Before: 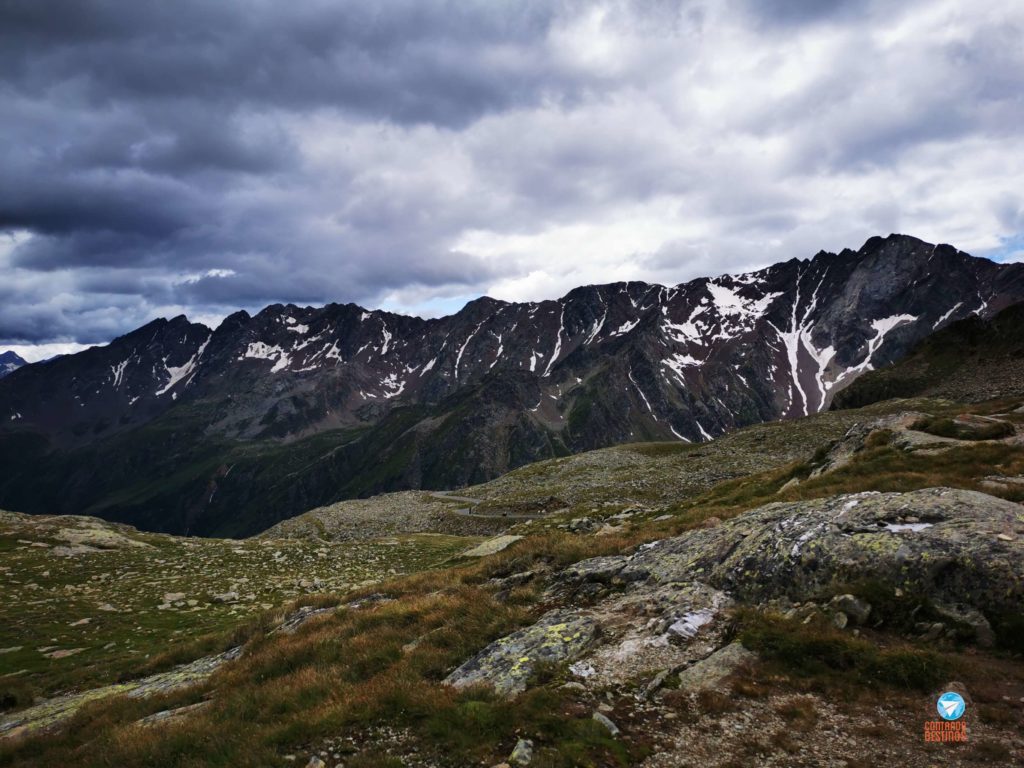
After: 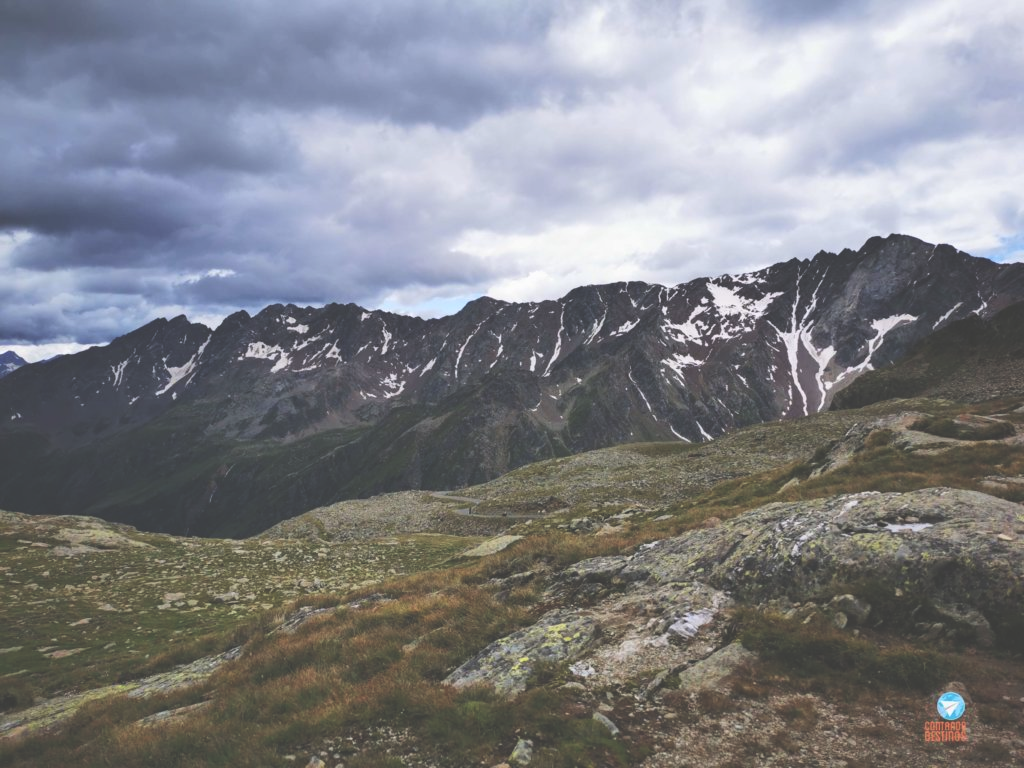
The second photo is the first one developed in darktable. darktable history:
contrast brightness saturation: brightness 0.15
exposure: black level correction -0.021, exposure -0.031 EV, compensate highlight preservation false
